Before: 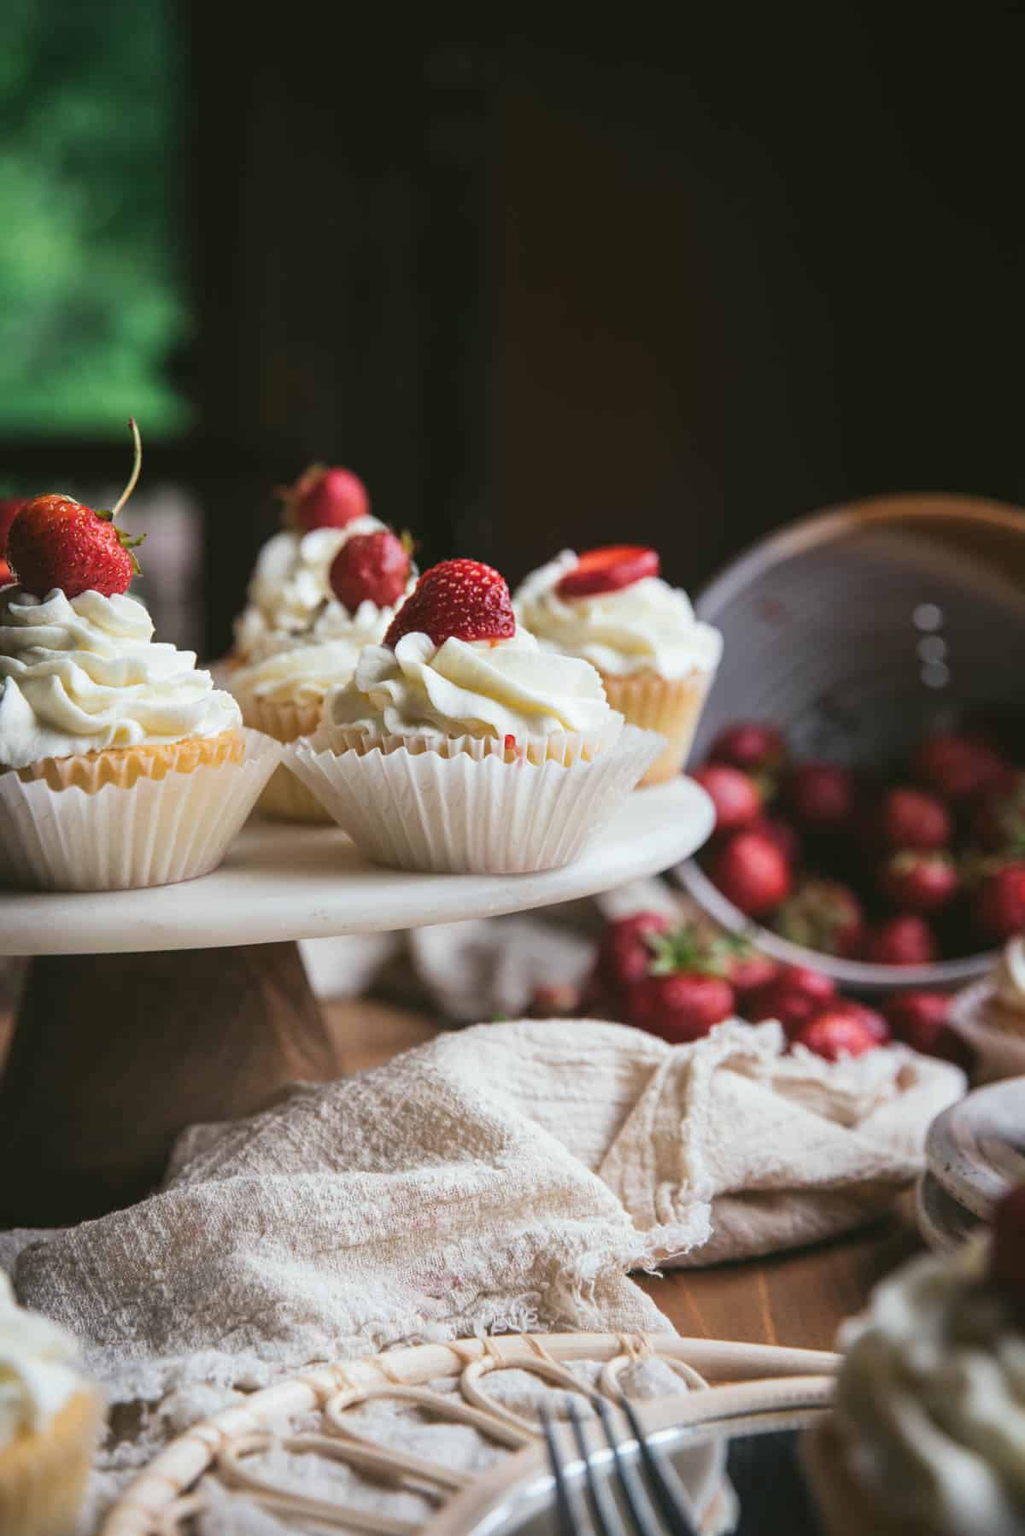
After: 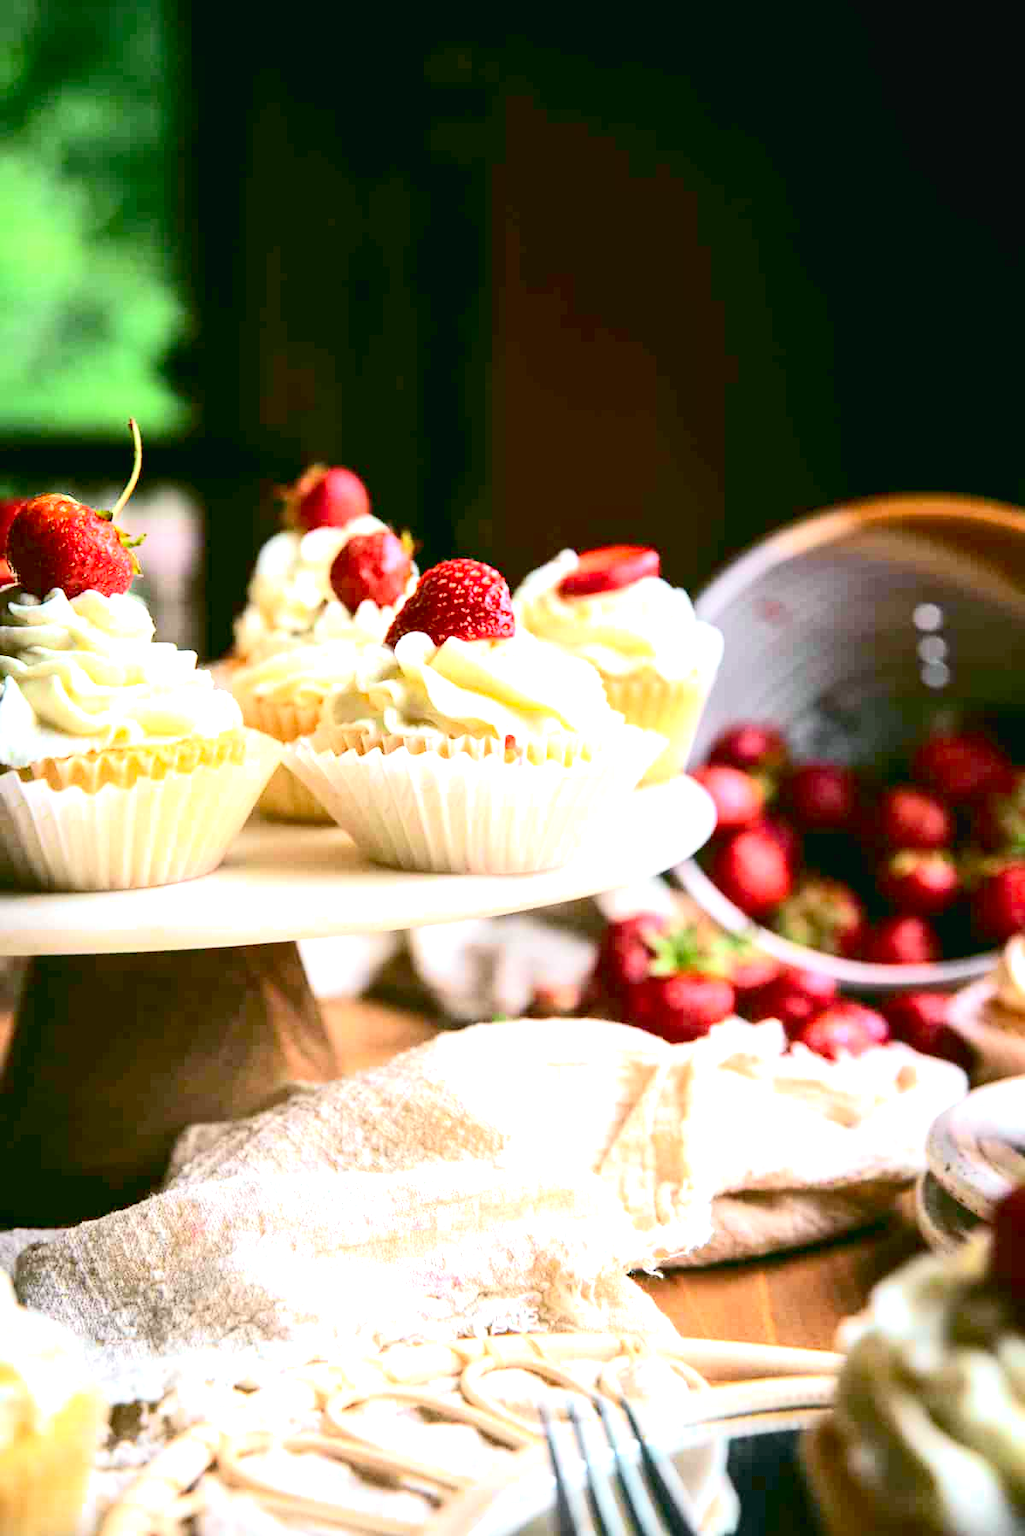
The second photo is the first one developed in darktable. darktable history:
tone curve: curves: ch0 [(0, 0.028) (0.037, 0.05) (0.123, 0.108) (0.19, 0.164) (0.269, 0.247) (0.475, 0.533) (0.595, 0.695) (0.718, 0.823) (0.855, 0.913) (1, 0.982)]; ch1 [(0, 0) (0.243, 0.245) (0.427, 0.41) (0.493, 0.481) (0.505, 0.502) (0.536, 0.545) (0.56, 0.582) (0.611, 0.644) (0.769, 0.807) (1, 1)]; ch2 [(0, 0) (0.249, 0.216) (0.349, 0.321) (0.424, 0.442) (0.476, 0.483) (0.498, 0.499) (0.517, 0.519) (0.532, 0.55) (0.569, 0.608) (0.614, 0.661) (0.706, 0.75) (0.808, 0.809) (0.991, 0.968)], color space Lab, independent channels, preserve colors none
exposure: black level correction 0.009, exposure 1.425 EV, compensate highlight preservation false
color balance: output saturation 110%
